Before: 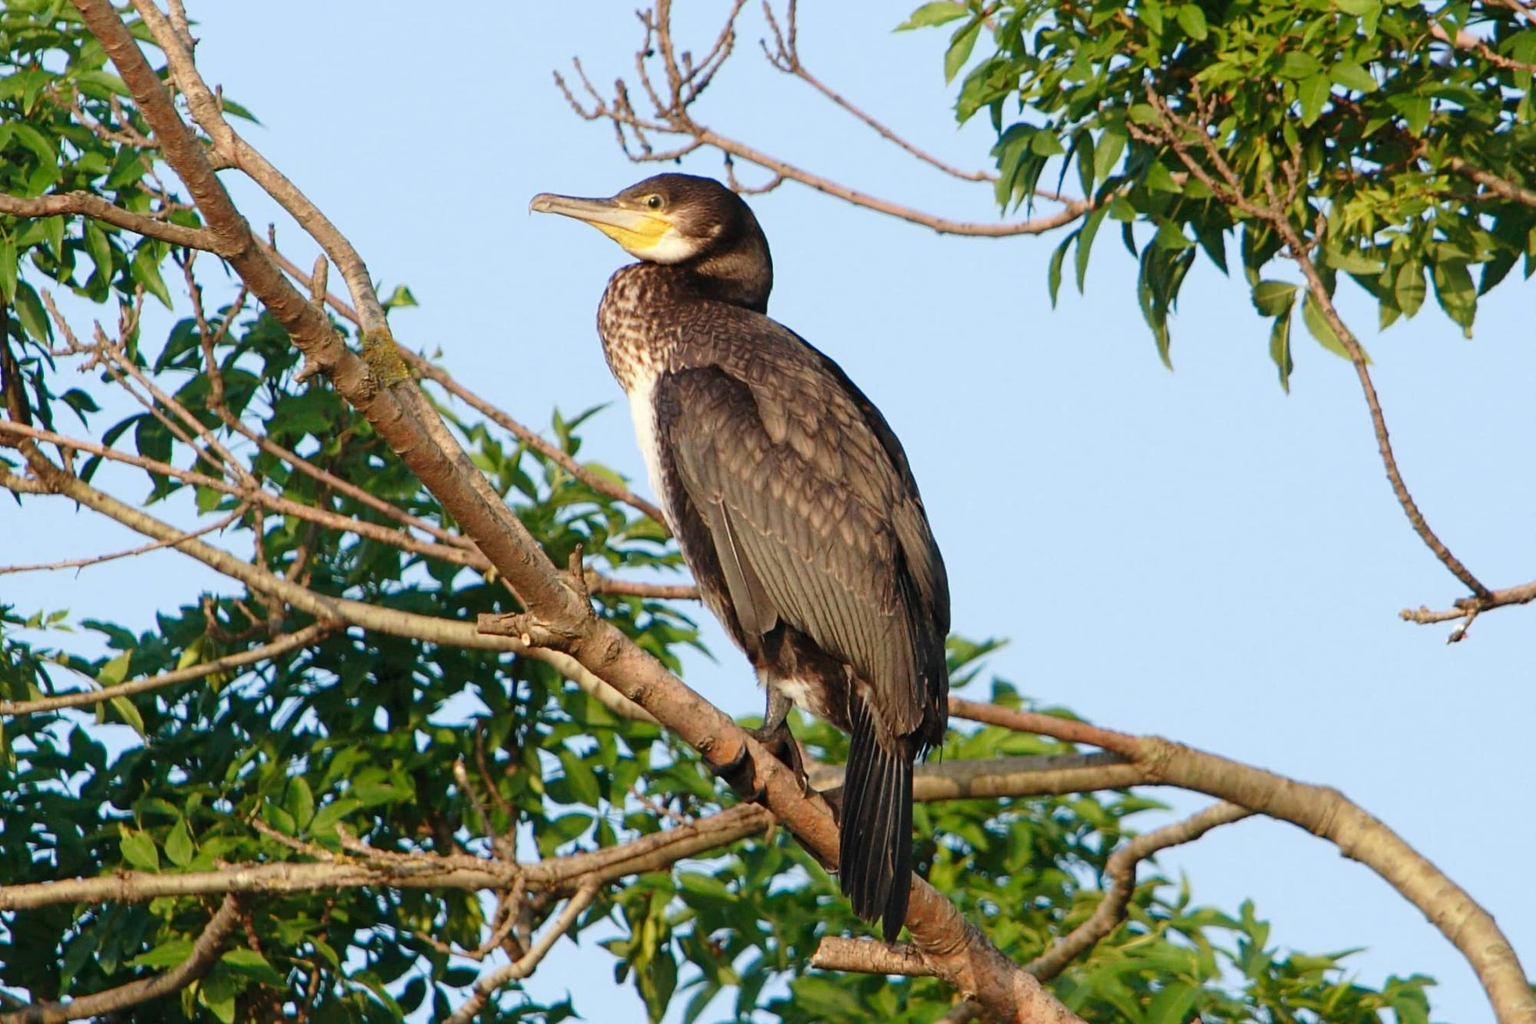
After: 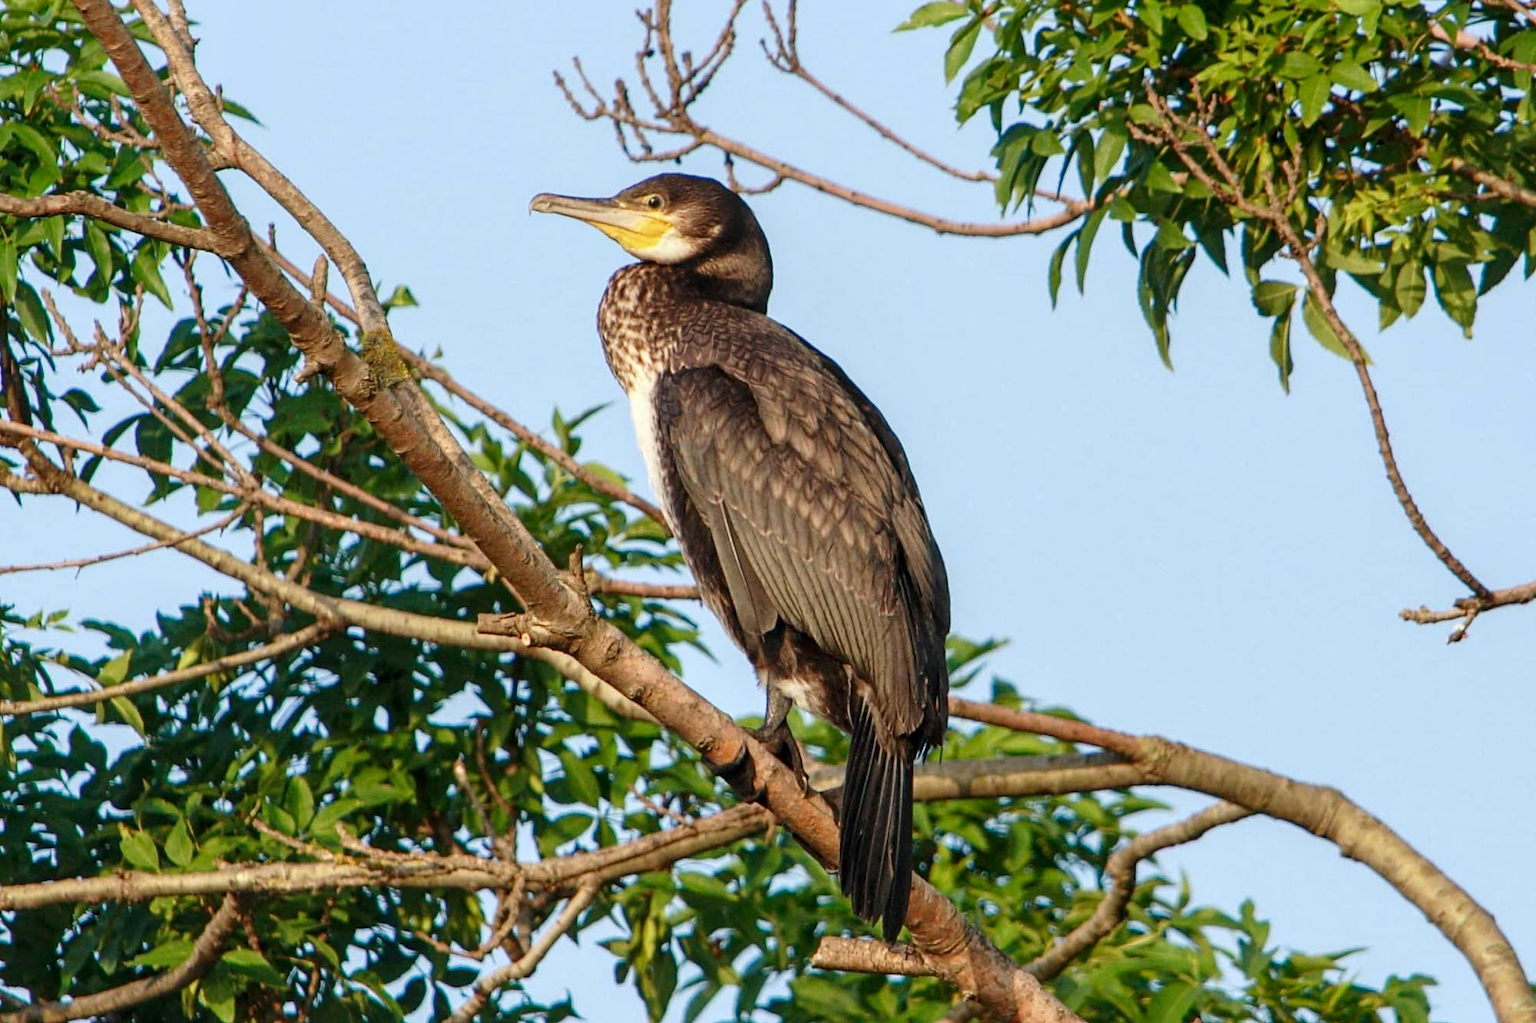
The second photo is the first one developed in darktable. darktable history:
local contrast: detail 130%
contrast brightness saturation: contrast -0.02, brightness -0.01, saturation 0.03
